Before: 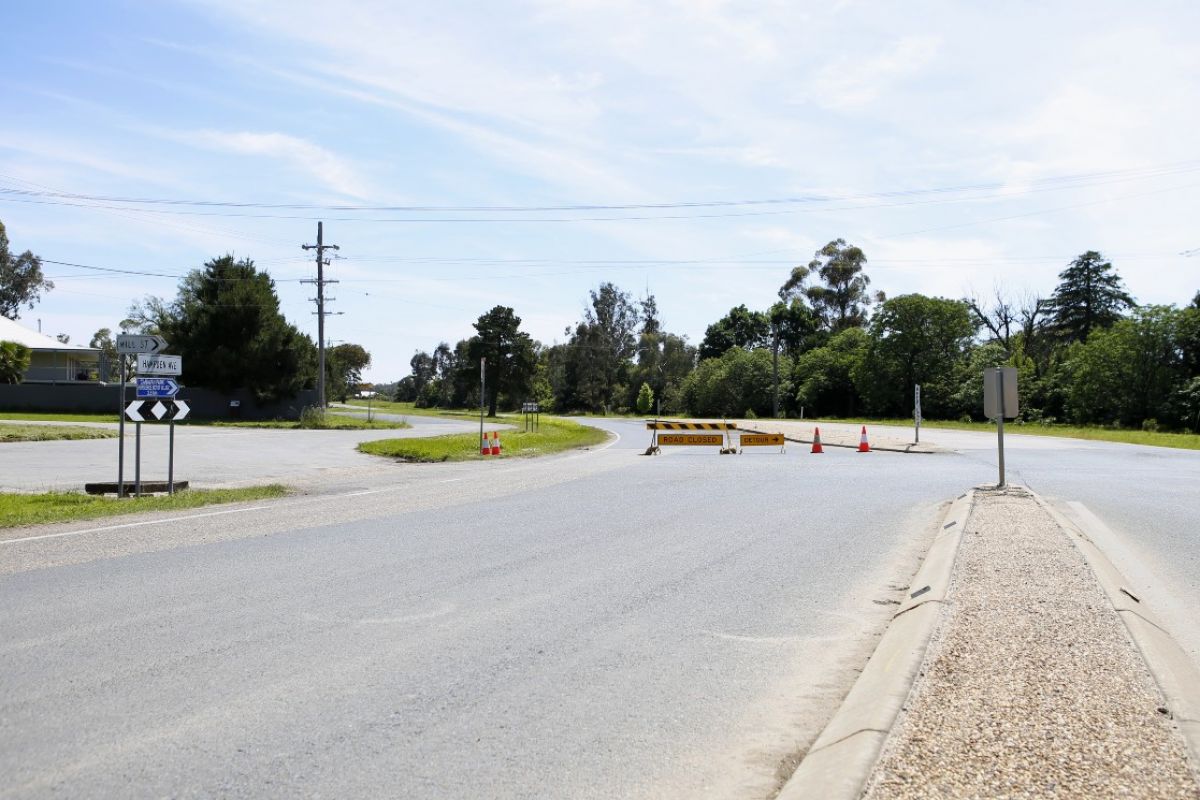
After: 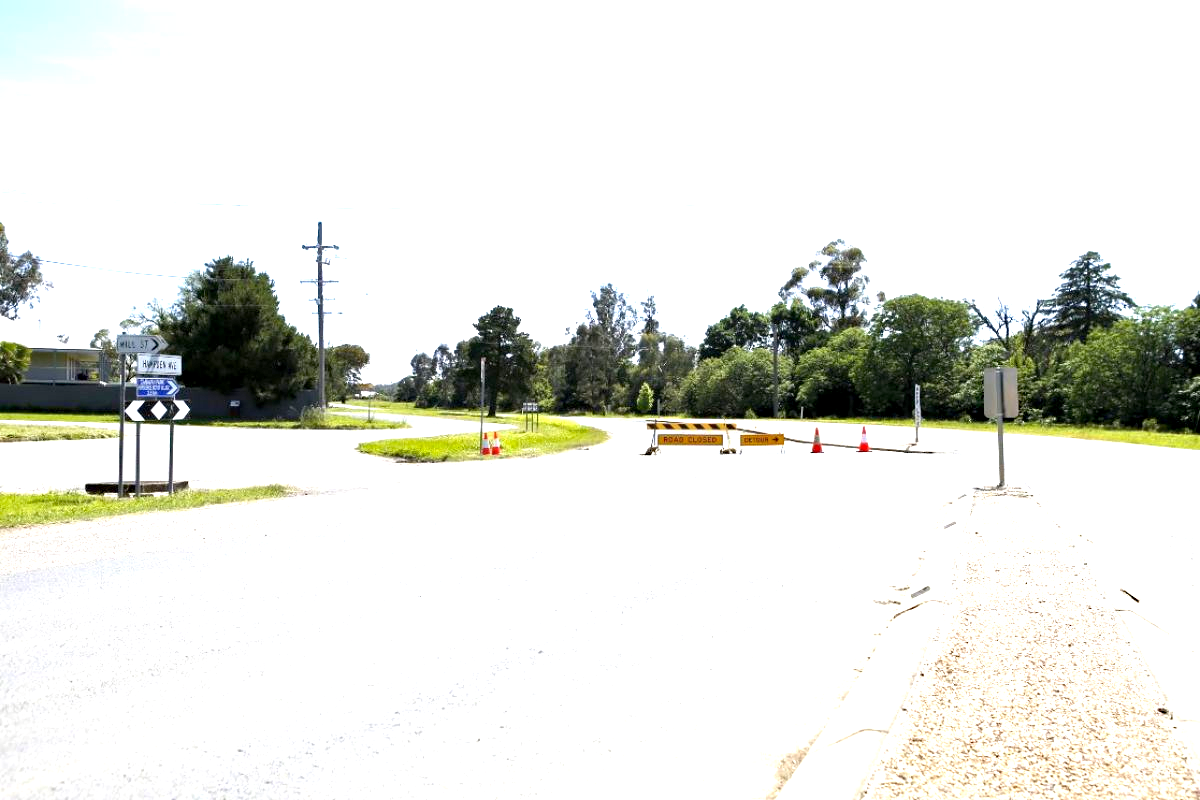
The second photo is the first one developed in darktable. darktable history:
haze removal: compatibility mode true, adaptive false
exposure: black level correction 0.001, exposure 1.321 EV, compensate highlight preservation false
